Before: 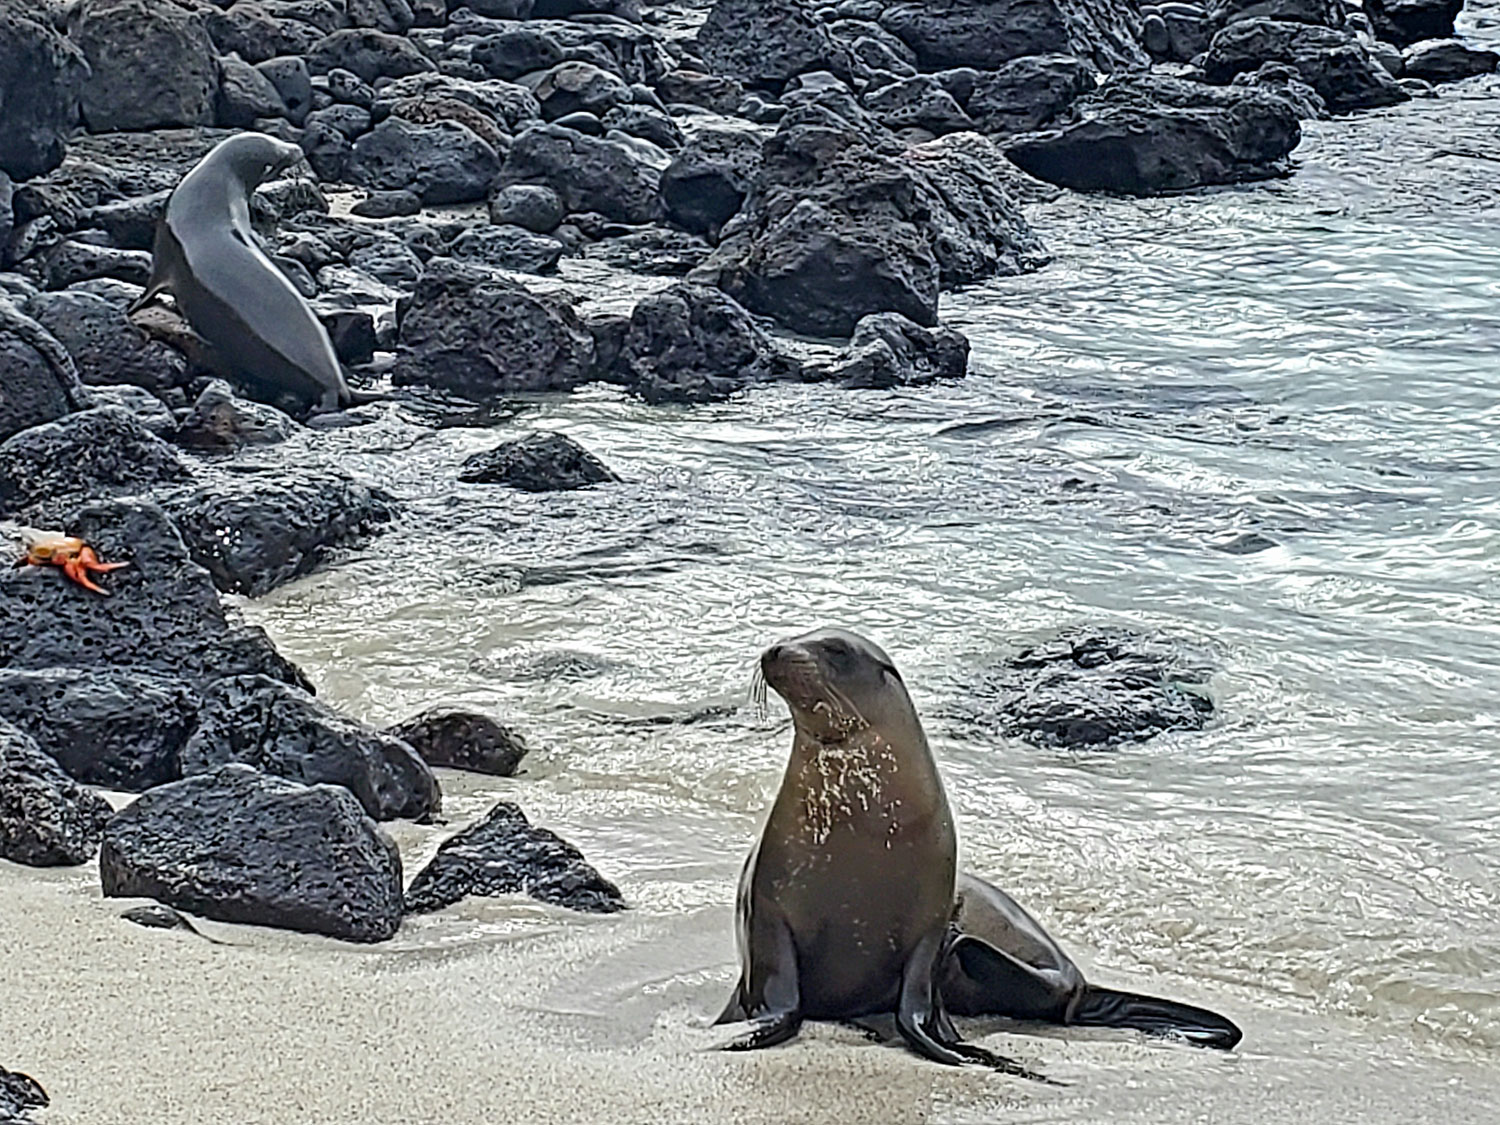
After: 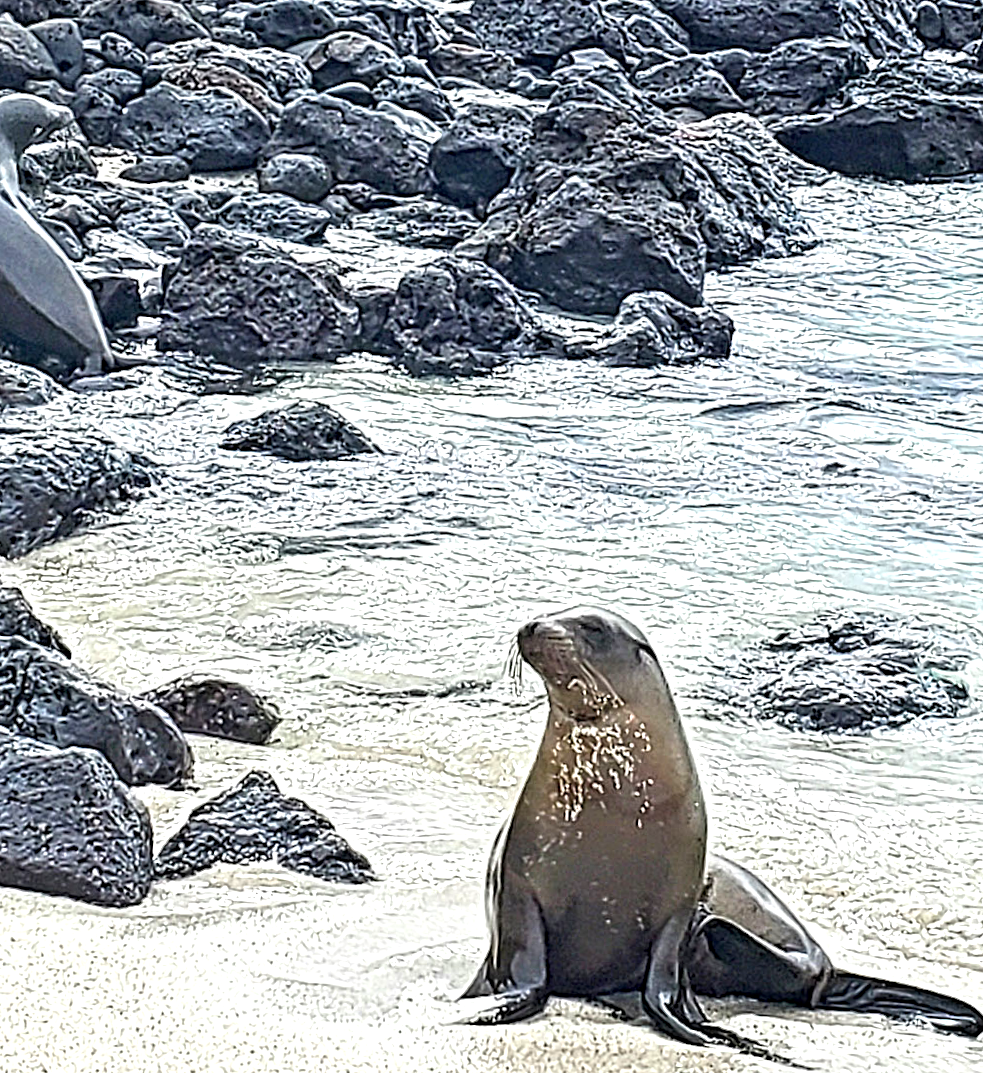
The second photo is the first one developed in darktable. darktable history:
exposure: black level correction 0, exposure 1 EV, compensate exposure bias true, compensate highlight preservation false
crop and rotate: left 15.546%, right 17.787%
contrast equalizer: y [[0.5, 0.5, 0.5, 0.539, 0.64, 0.611], [0.5 ×6], [0.5 ×6], [0 ×6], [0 ×6]]
rotate and perspective: rotation 1.57°, crop left 0.018, crop right 0.982, crop top 0.039, crop bottom 0.961
